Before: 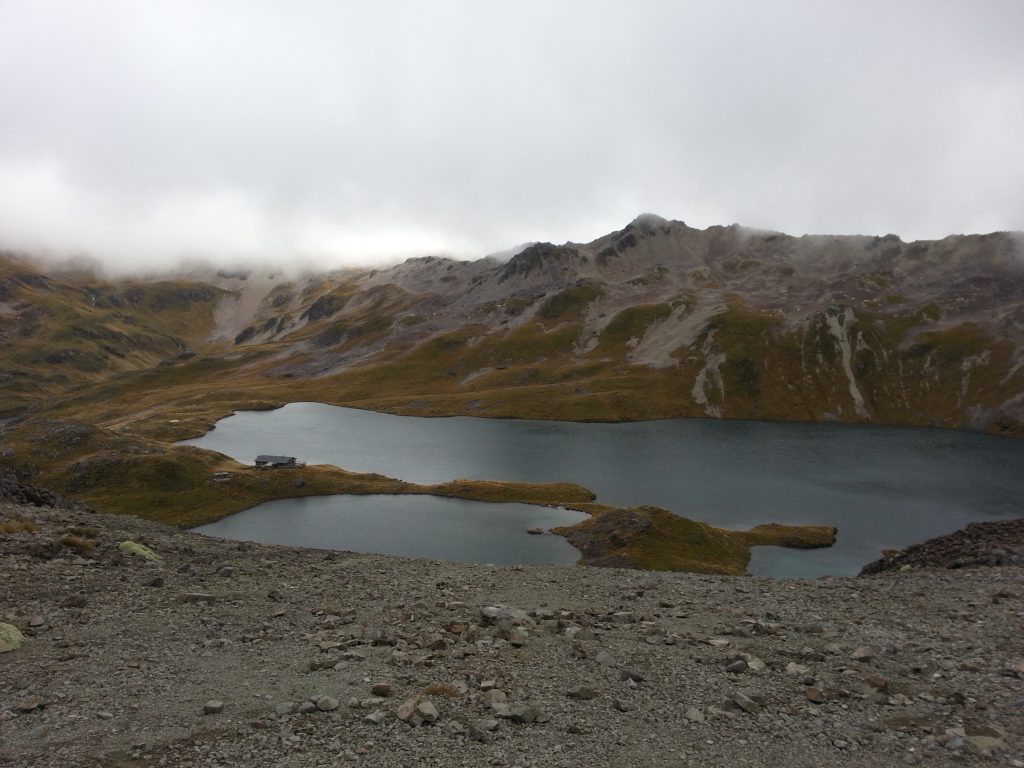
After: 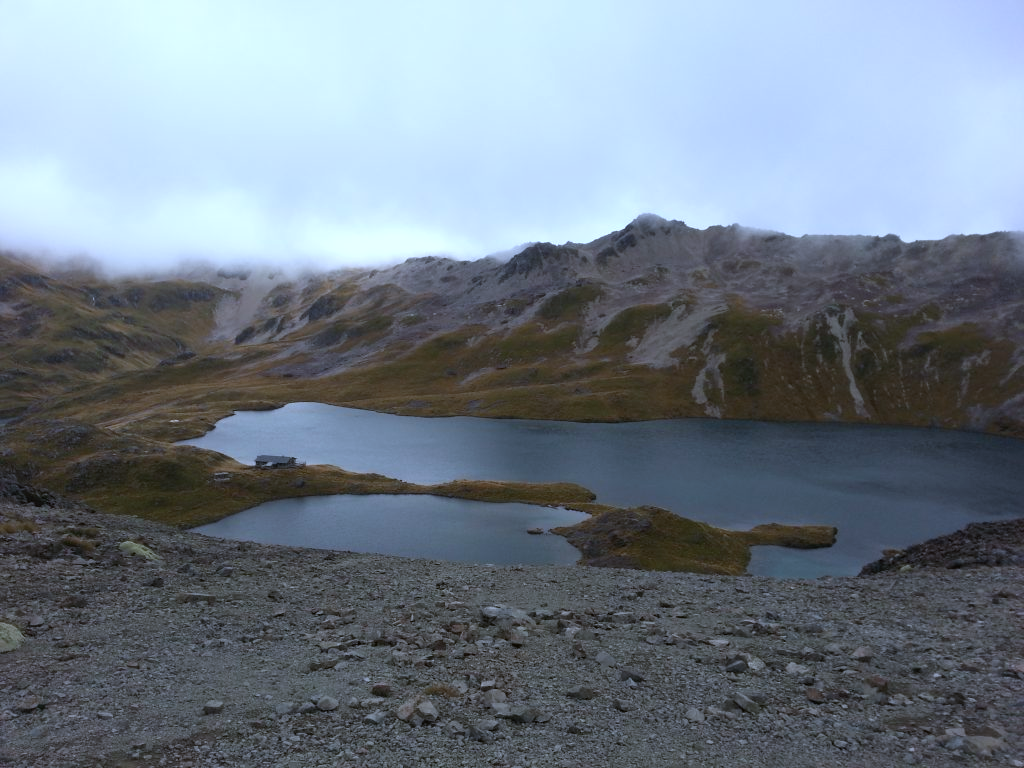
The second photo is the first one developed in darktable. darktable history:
white balance: red 0.948, green 1.02, blue 1.176
color correction: highlights a* -0.772, highlights b* -8.92
